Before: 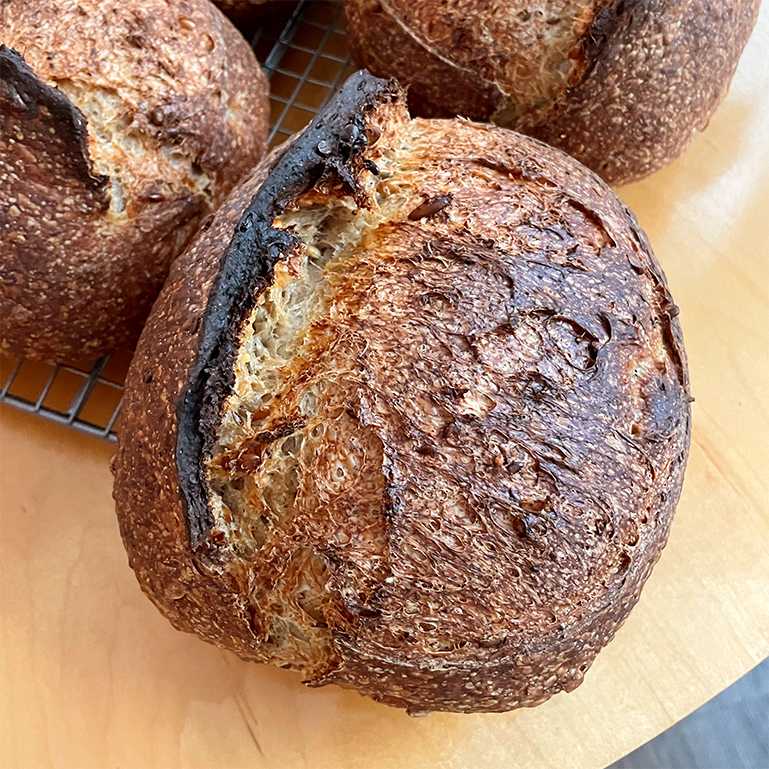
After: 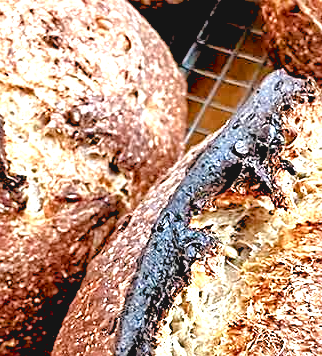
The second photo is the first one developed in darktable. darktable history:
tone curve: curves: ch0 [(0, 0.068) (1, 0.961)], color space Lab, linked channels, preserve colors none
color balance rgb: shadows lift › luminance -20%, power › hue 72.24°, highlights gain › luminance 15%, global offset › hue 171.6°, perceptual saturation grading › highlights -30%, perceptual saturation grading › shadows 20%, global vibrance 30%, contrast 10%
crop and rotate: left 10.817%, top 0.062%, right 47.194%, bottom 53.626%
rgb levels: levels [[0.034, 0.472, 0.904], [0, 0.5, 1], [0, 0.5, 1]]
tone equalizer: -7 EV 0.15 EV, -6 EV 0.6 EV, -5 EV 1.15 EV, -4 EV 1.33 EV, -3 EV 1.15 EV, -2 EV 0.6 EV, -1 EV 0.15 EV, mask exposure compensation -0.5 EV
exposure: black level correction 0, exposure 0.7 EV, compensate exposure bias true, compensate highlight preservation false
sharpen: radius 2.529, amount 0.323
